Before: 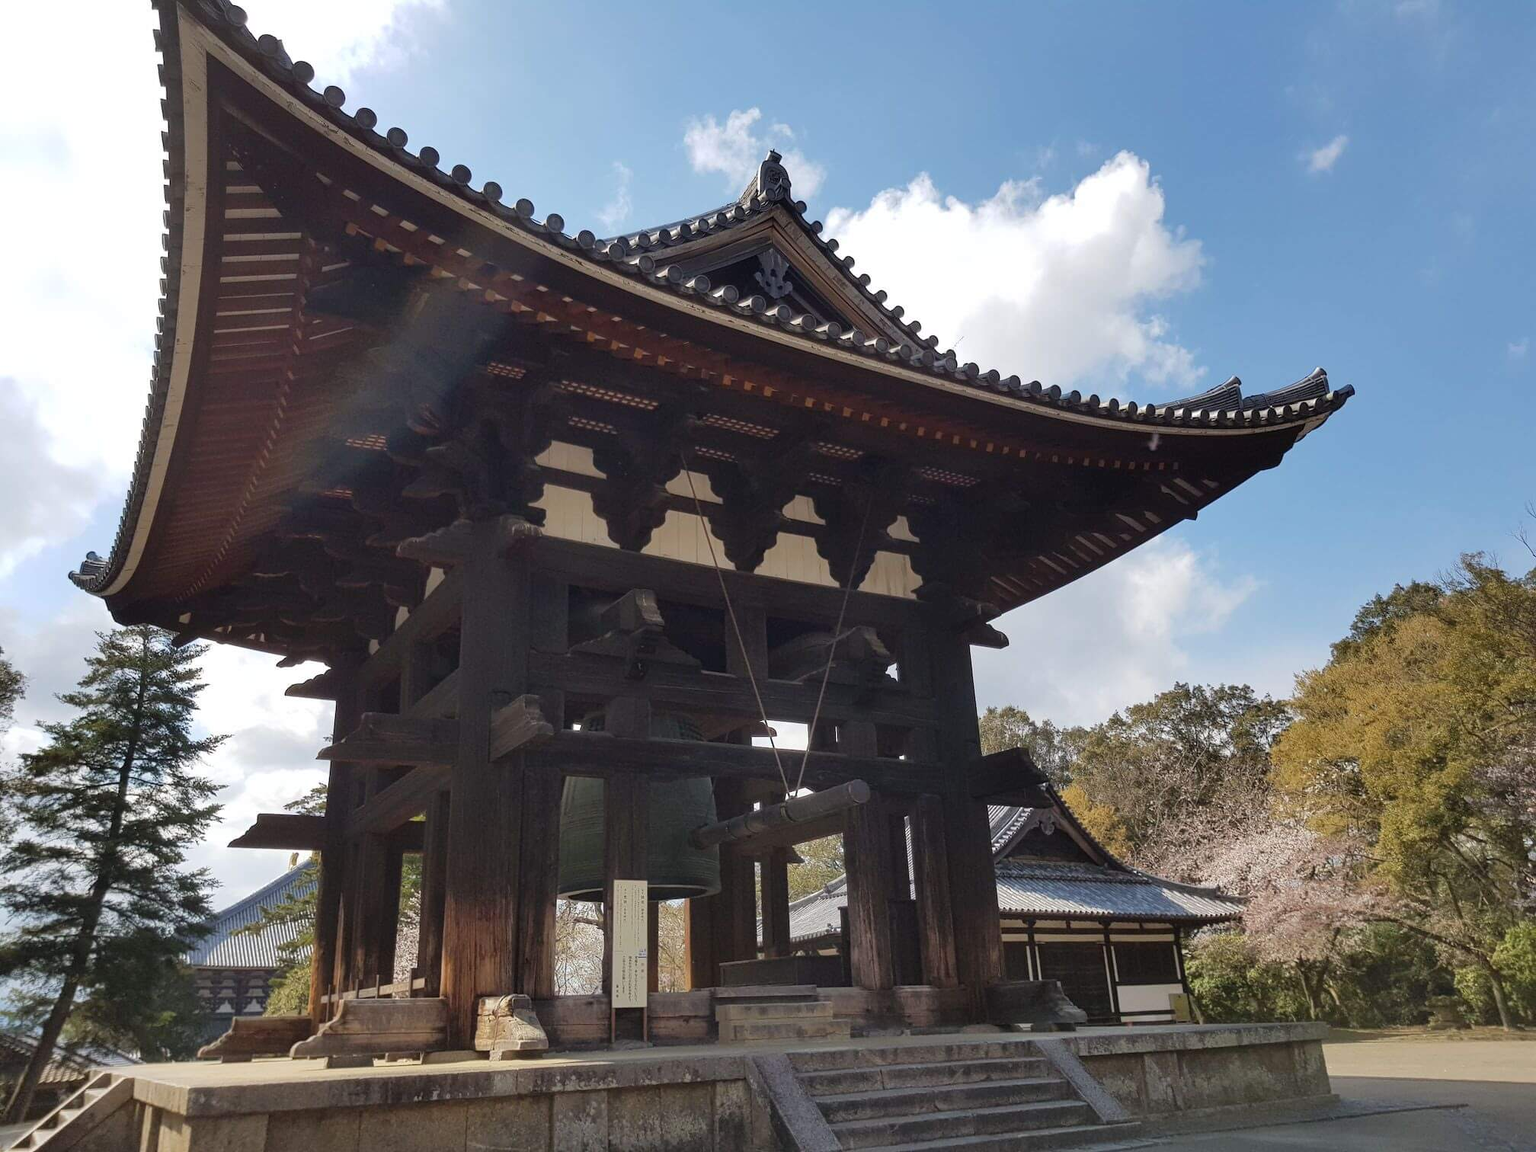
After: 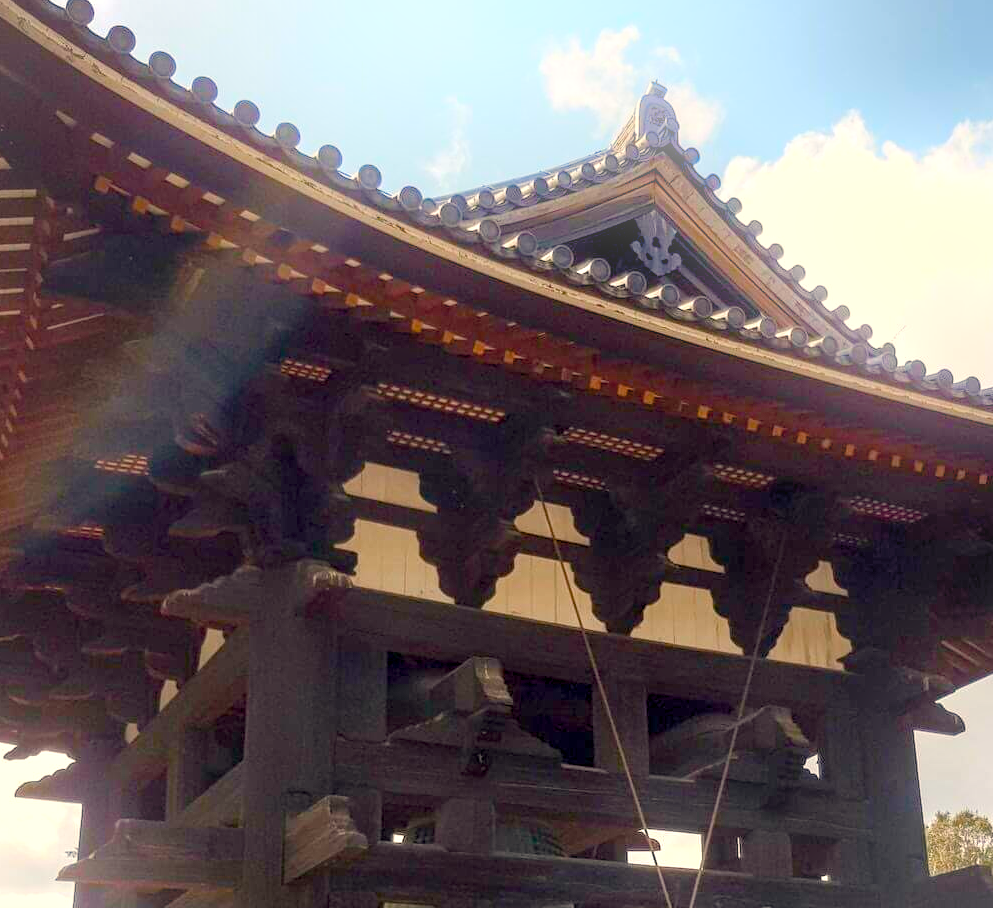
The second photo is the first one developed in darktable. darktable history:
color balance rgb: shadows lift › chroma 1%, shadows lift › hue 240.84°, highlights gain › chroma 2%, highlights gain › hue 73.2°, global offset › luminance -0.5%, perceptual saturation grading › global saturation 20%, perceptual saturation grading › highlights -25%, perceptual saturation grading › shadows 50%, global vibrance 25.26%
crop: left 17.835%, top 7.675%, right 32.881%, bottom 32.213%
white balance: red 1.045, blue 0.932
local contrast: detail 130%
bloom: threshold 82.5%, strength 16.25%
vignetting: fall-off start 100%, brightness 0.05, saturation 0
exposure: black level correction 0.003, exposure 0.383 EV, compensate highlight preservation false
